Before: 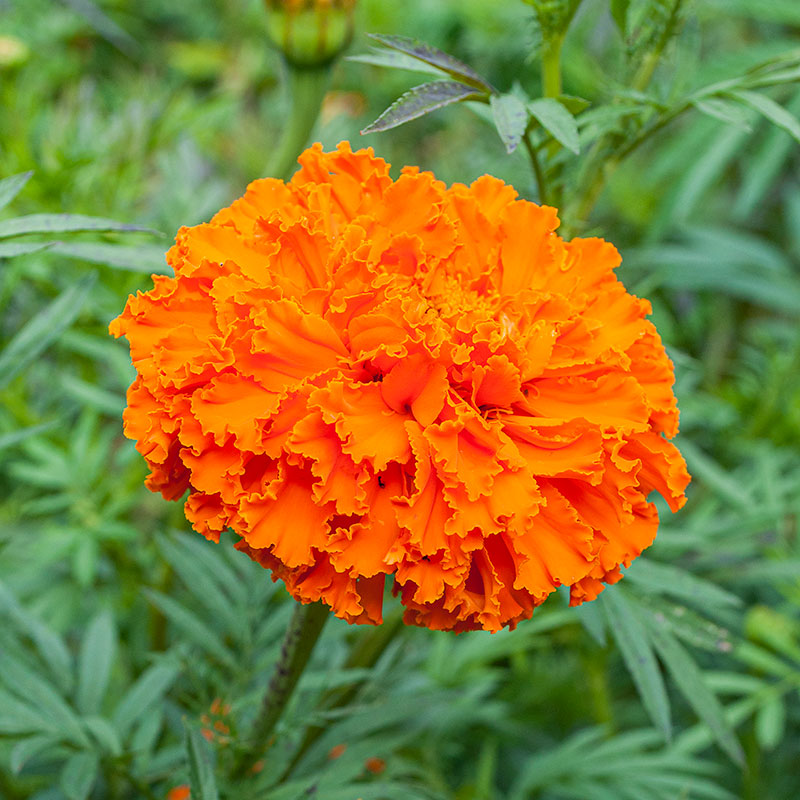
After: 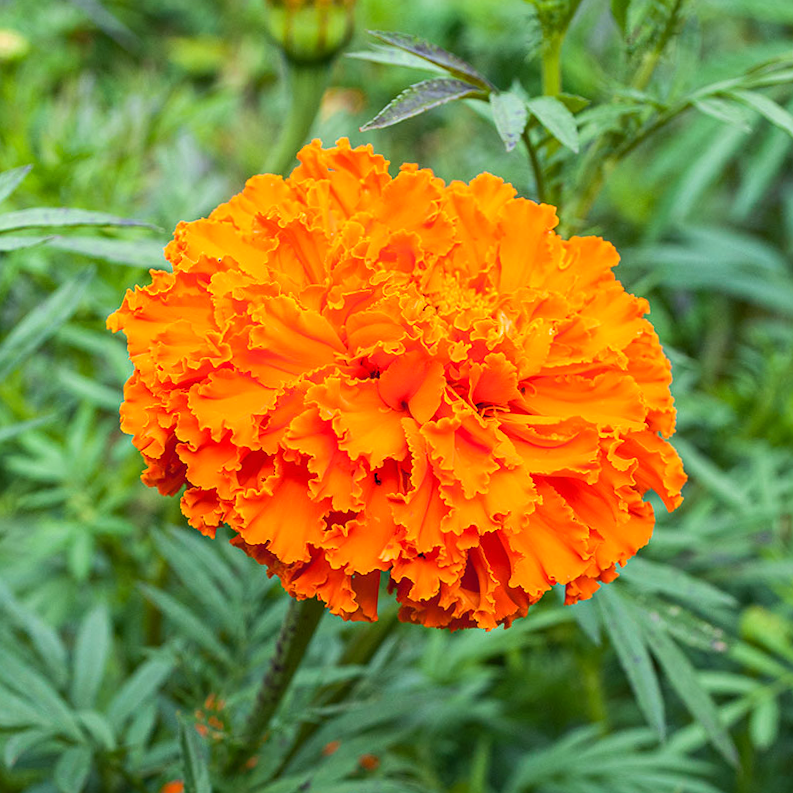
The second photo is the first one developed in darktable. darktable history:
crop and rotate: angle -0.5°
tone equalizer: -8 EV -0.417 EV, -7 EV -0.389 EV, -6 EV -0.333 EV, -5 EV -0.222 EV, -3 EV 0.222 EV, -2 EV 0.333 EV, -1 EV 0.389 EV, +0 EV 0.417 EV, edges refinement/feathering 500, mask exposure compensation -1.57 EV, preserve details no
